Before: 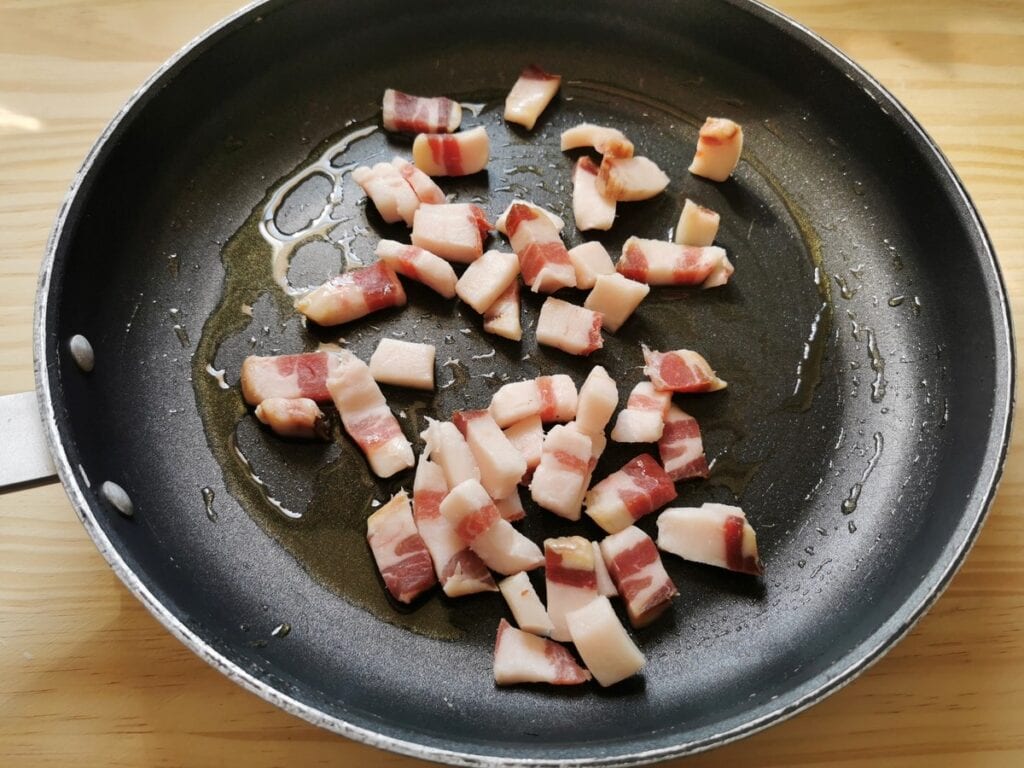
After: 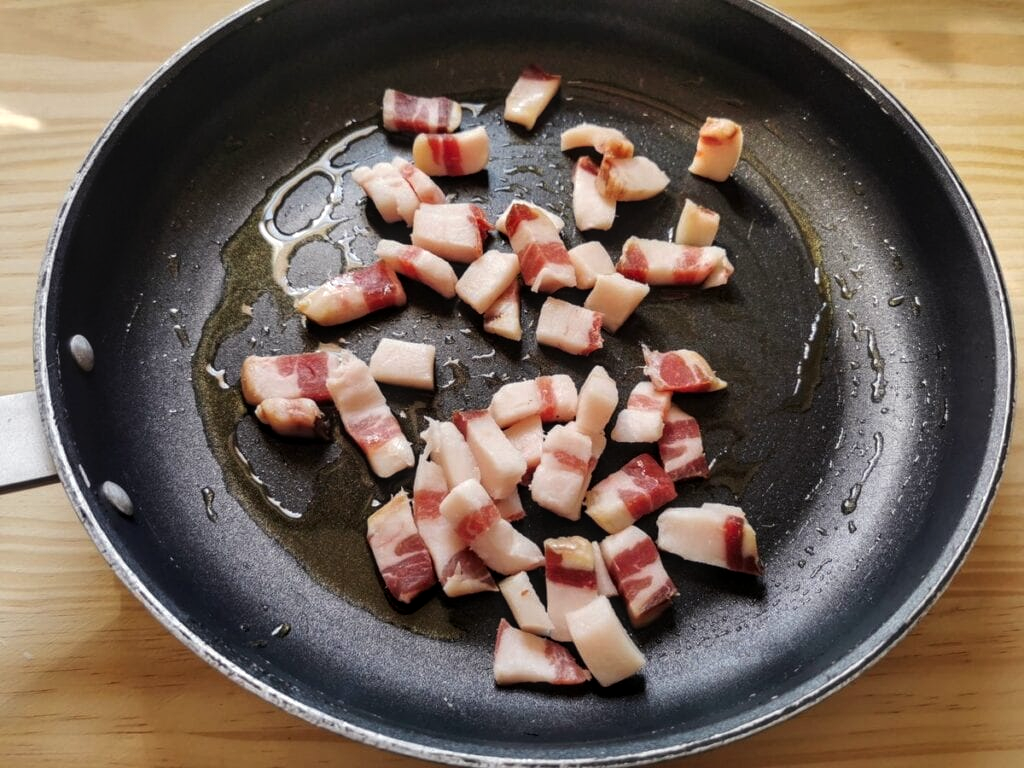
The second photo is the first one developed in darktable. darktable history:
local contrast: on, module defaults
color balance: gamma [0.9, 0.988, 0.975, 1.025], gain [1.05, 1, 1, 1]
